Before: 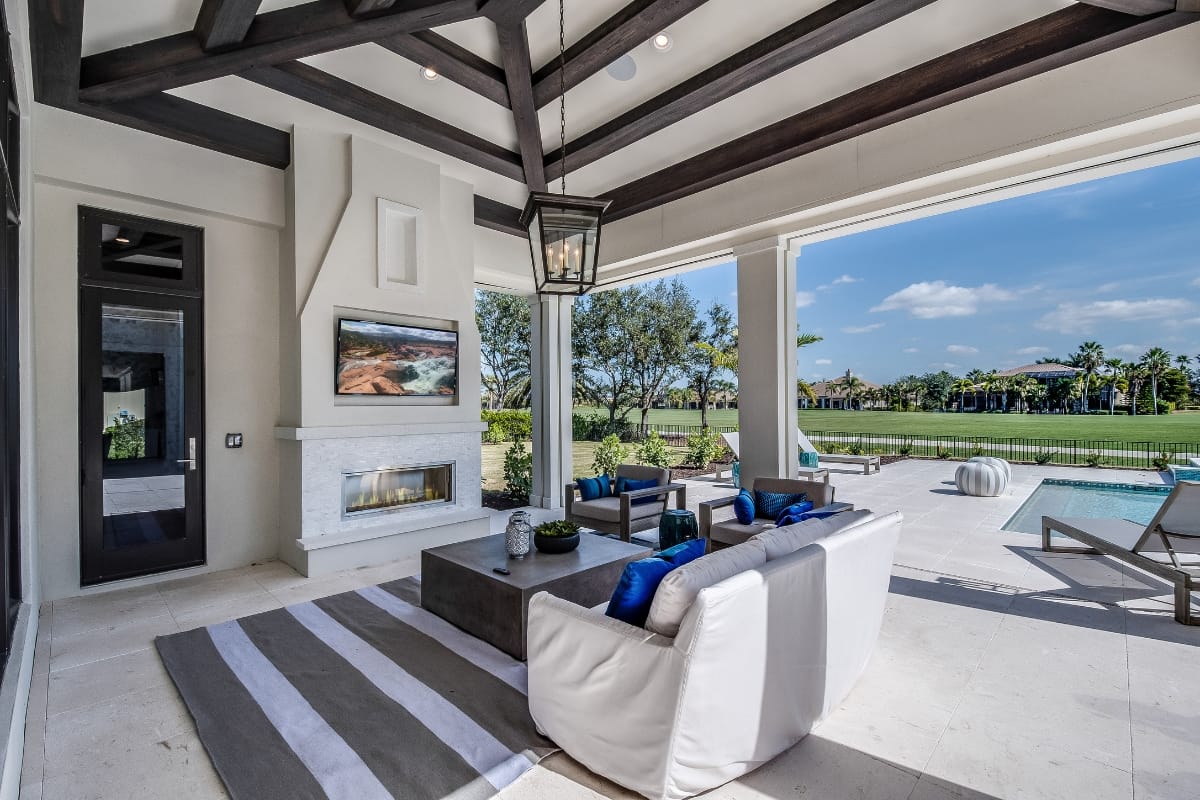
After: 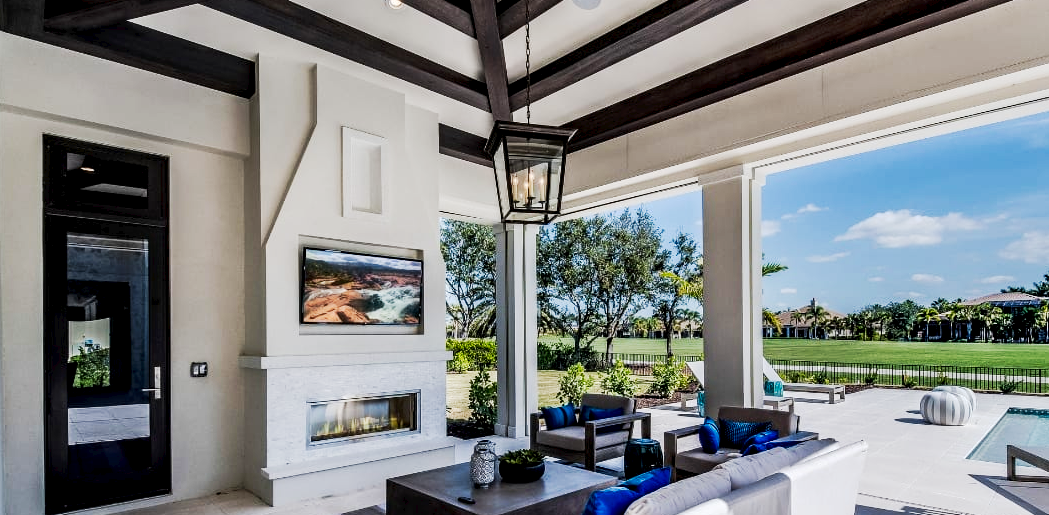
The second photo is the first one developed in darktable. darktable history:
crop: left 2.958%, top 8.974%, right 9.607%, bottom 26.613%
exposure: black level correction 0.013, compensate exposure bias true, compensate highlight preservation false
tone curve: curves: ch0 [(0, 0) (0.003, 0.023) (0.011, 0.024) (0.025, 0.026) (0.044, 0.035) (0.069, 0.05) (0.1, 0.071) (0.136, 0.098) (0.177, 0.135) (0.224, 0.172) (0.277, 0.227) (0.335, 0.296) (0.399, 0.372) (0.468, 0.462) (0.543, 0.58) (0.623, 0.697) (0.709, 0.789) (0.801, 0.86) (0.898, 0.918) (1, 1)], preserve colors none
